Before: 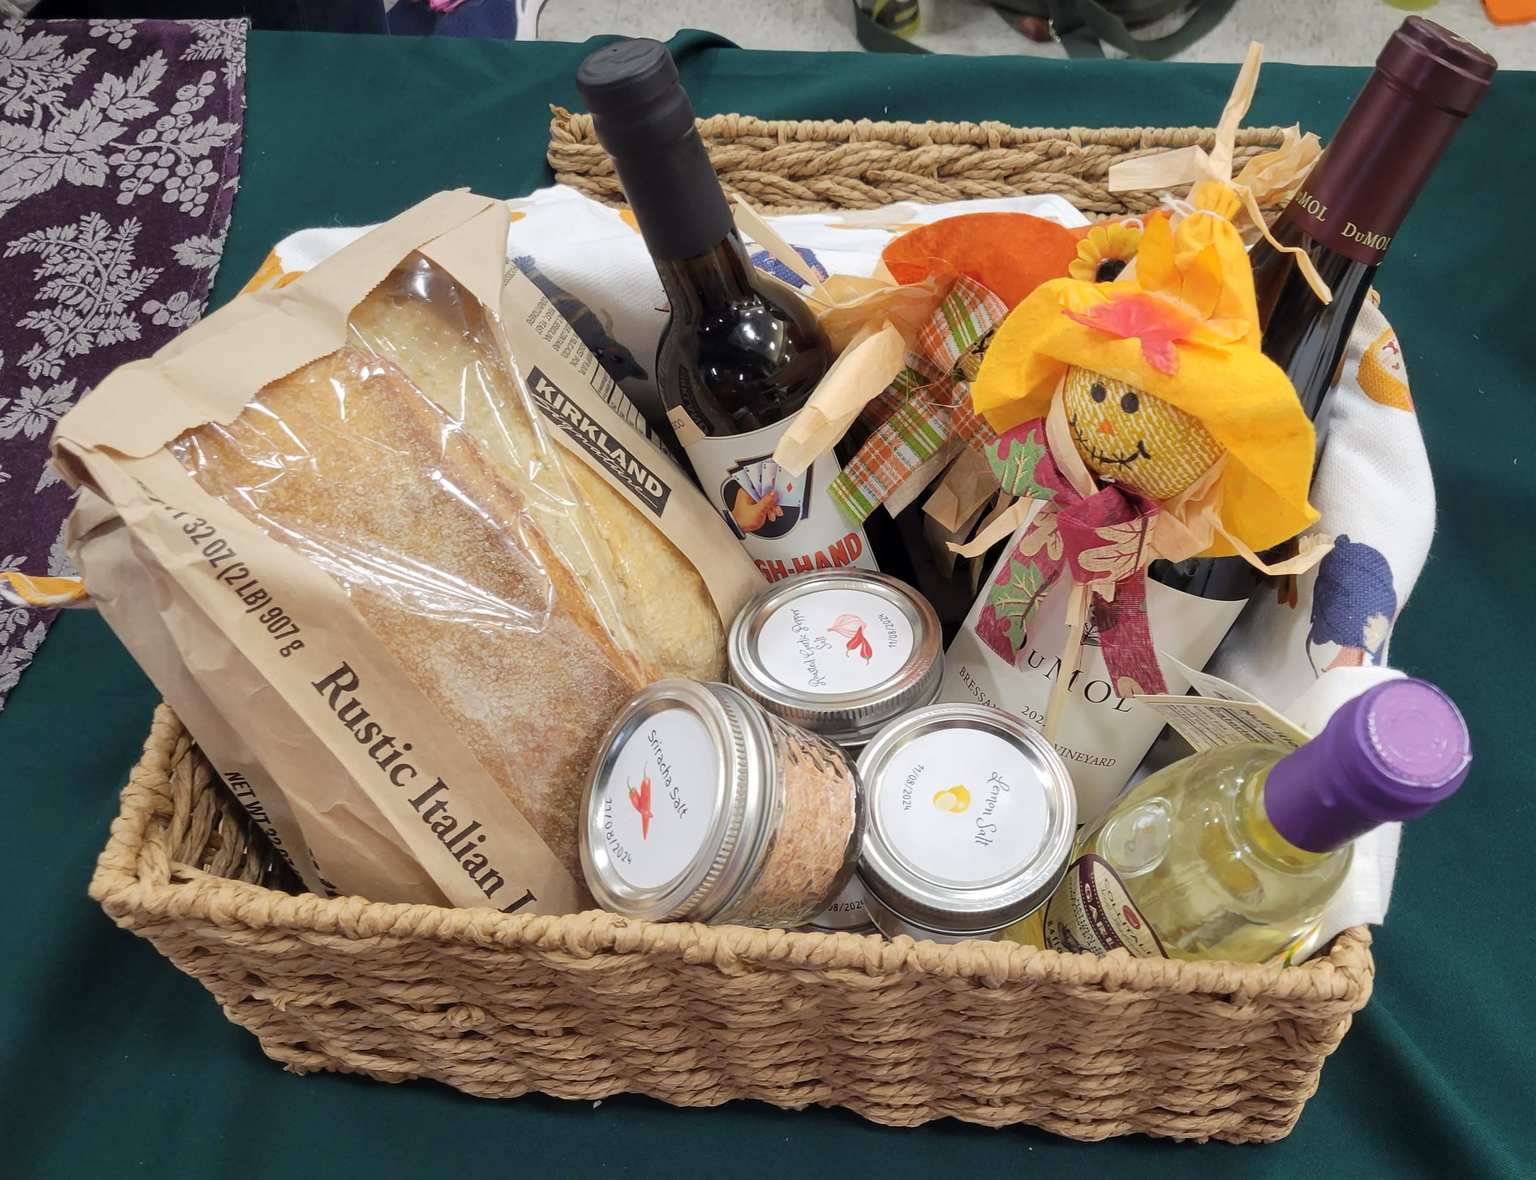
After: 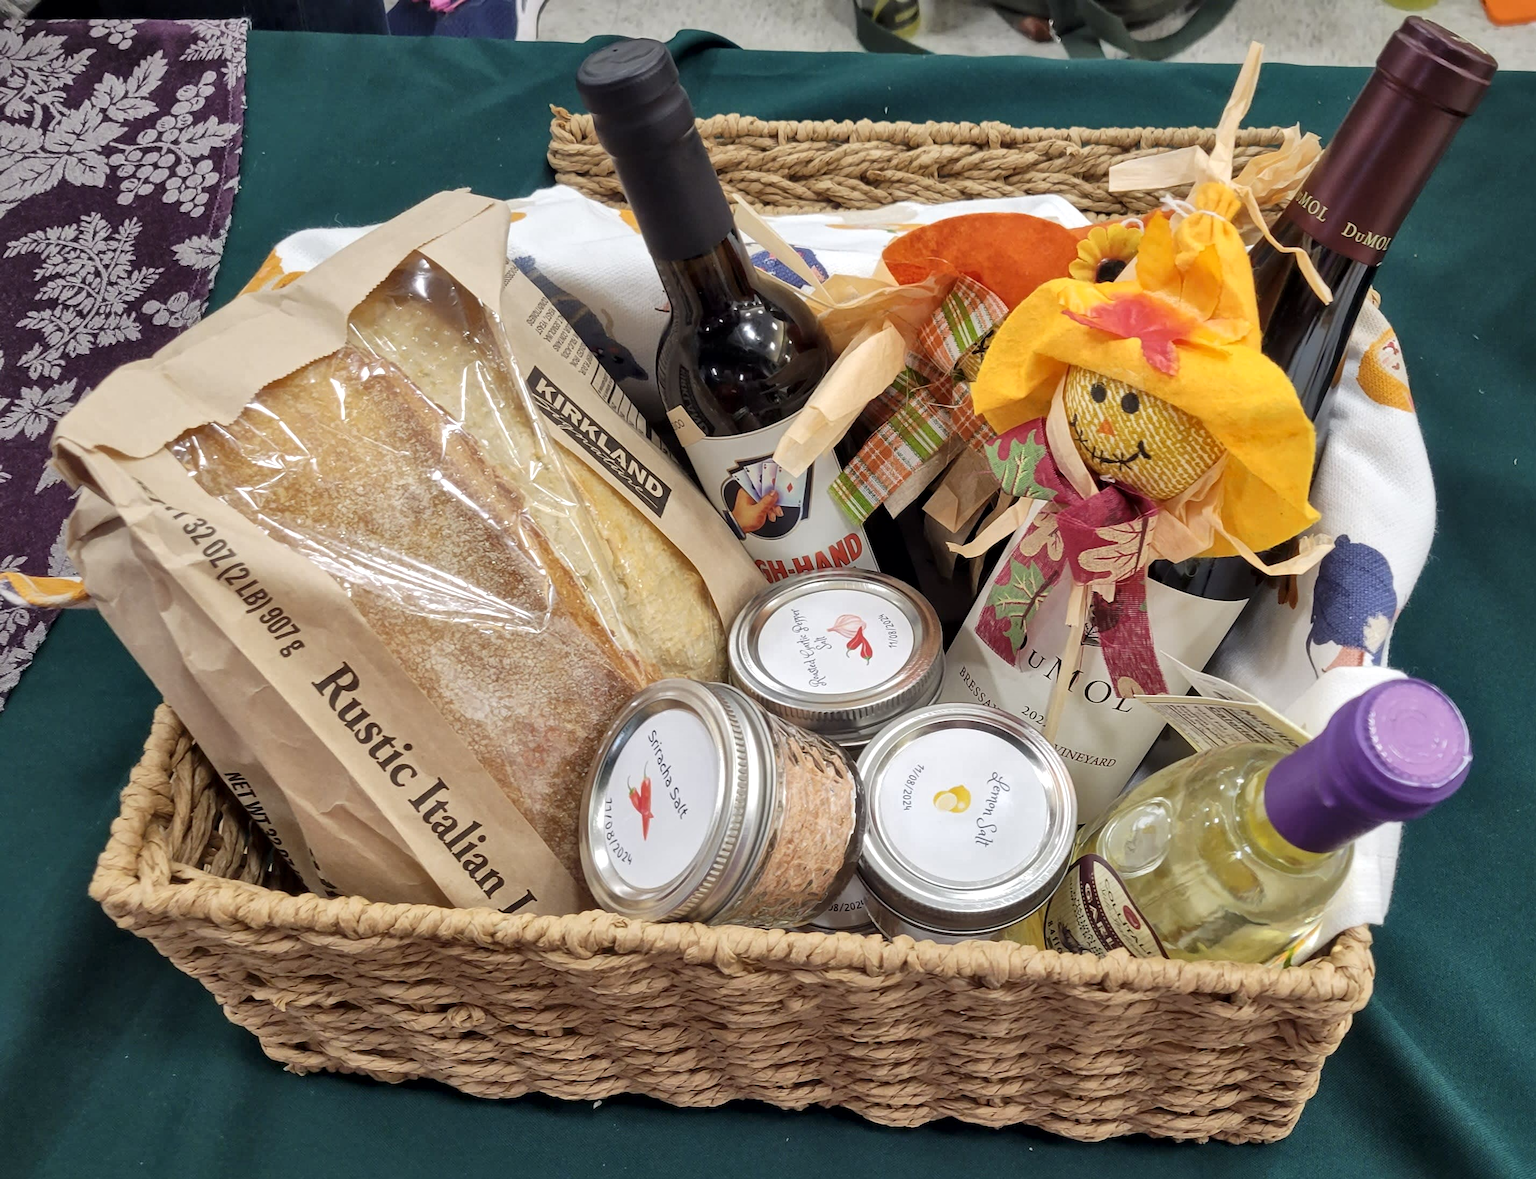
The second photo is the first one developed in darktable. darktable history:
shadows and highlights: shadows 37.27, highlights -28.18, soften with gaussian
local contrast: mode bilateral grid, contrast 20, coarseness 50, detail 144%, midtone range 0.2
